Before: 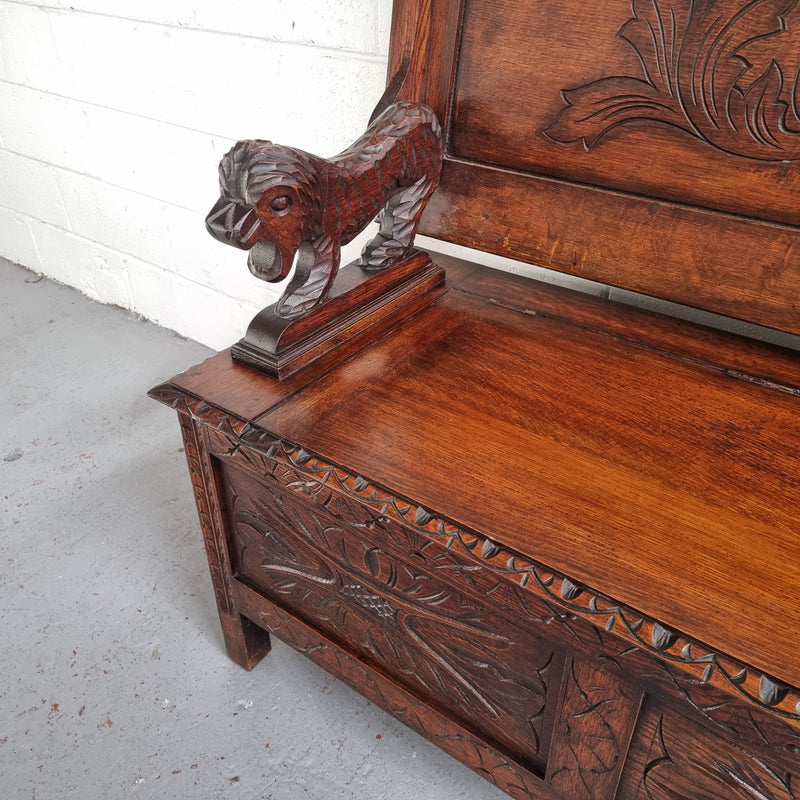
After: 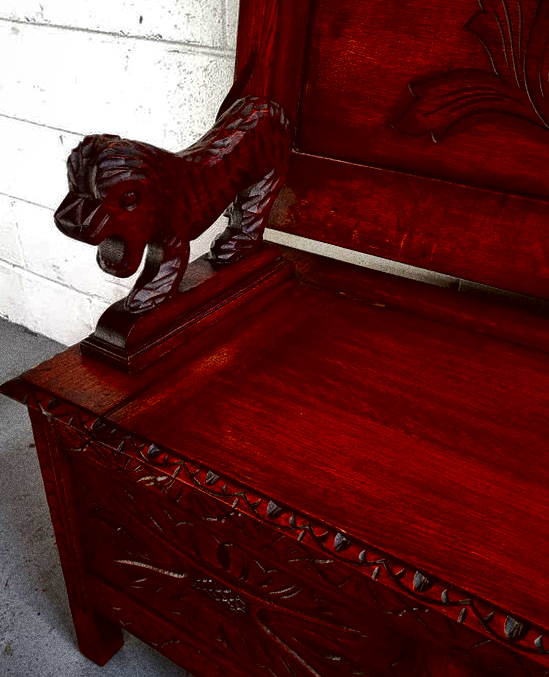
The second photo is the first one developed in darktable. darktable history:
contrast brightness saturation: brightness -1, saturation 1
crop: left 18.479%, right 12.2%, bottom 13.971%
grain: strength 49.07%
rotate and perspective: rotation -0.45°, automatic cropping original format, crop left 0.008, crop right 0.992, crop top 0.012, crop bottom 0.988
local contrast: mode bilateral grid, contrast 44, coarseness 69, detail 214%, midtone range 0.2
